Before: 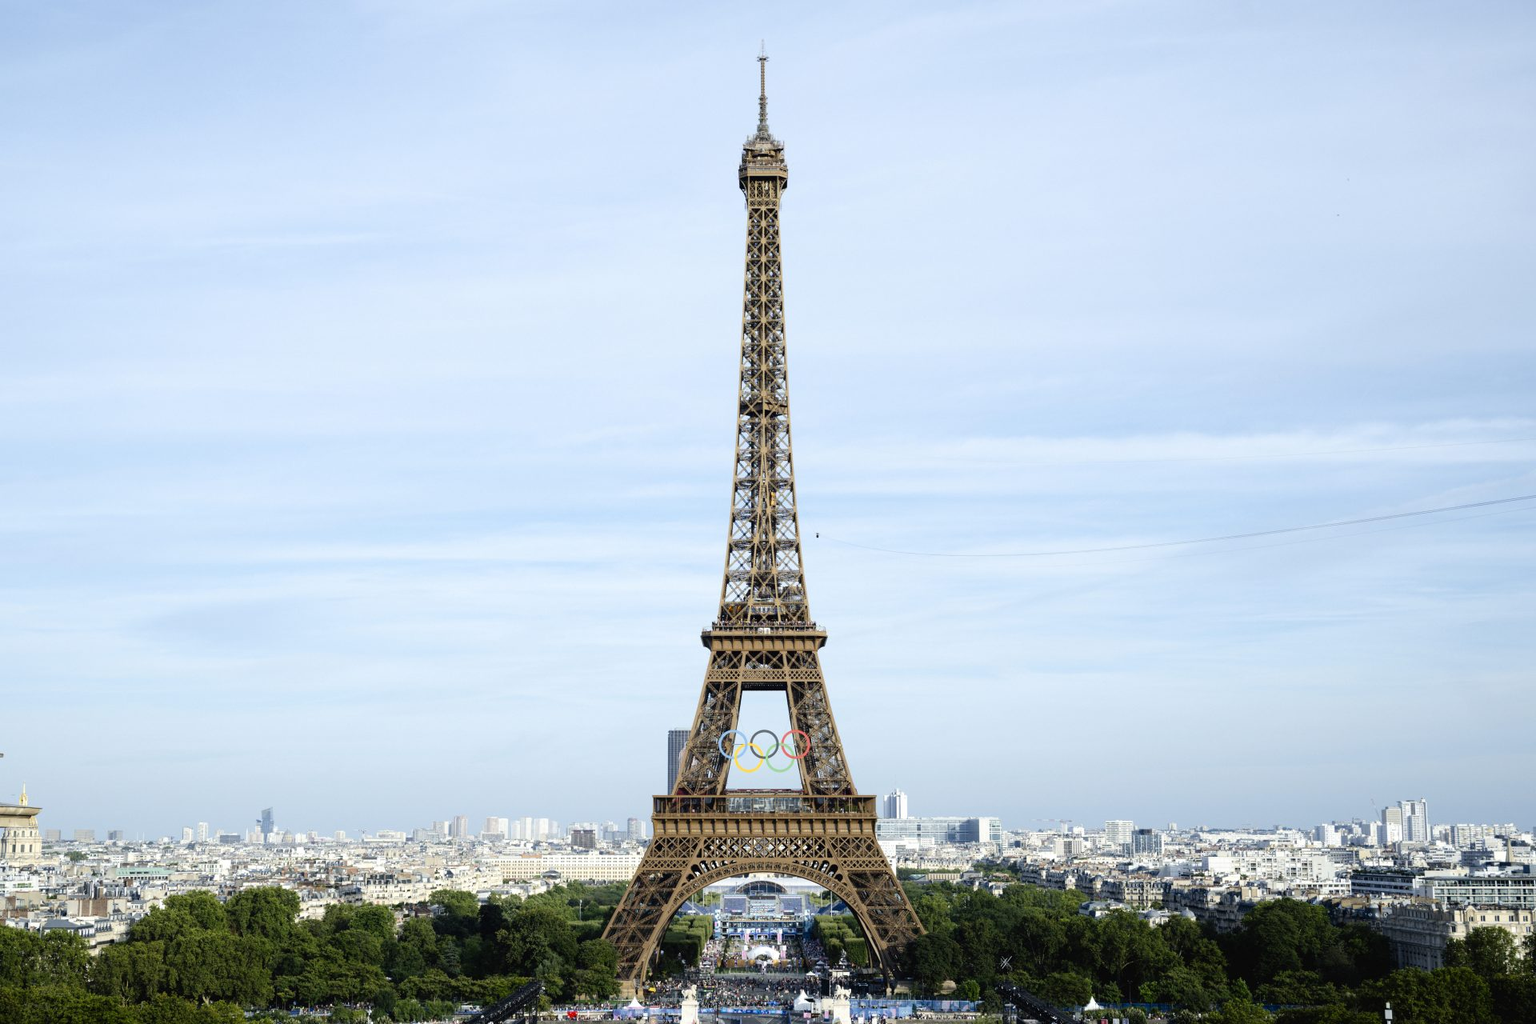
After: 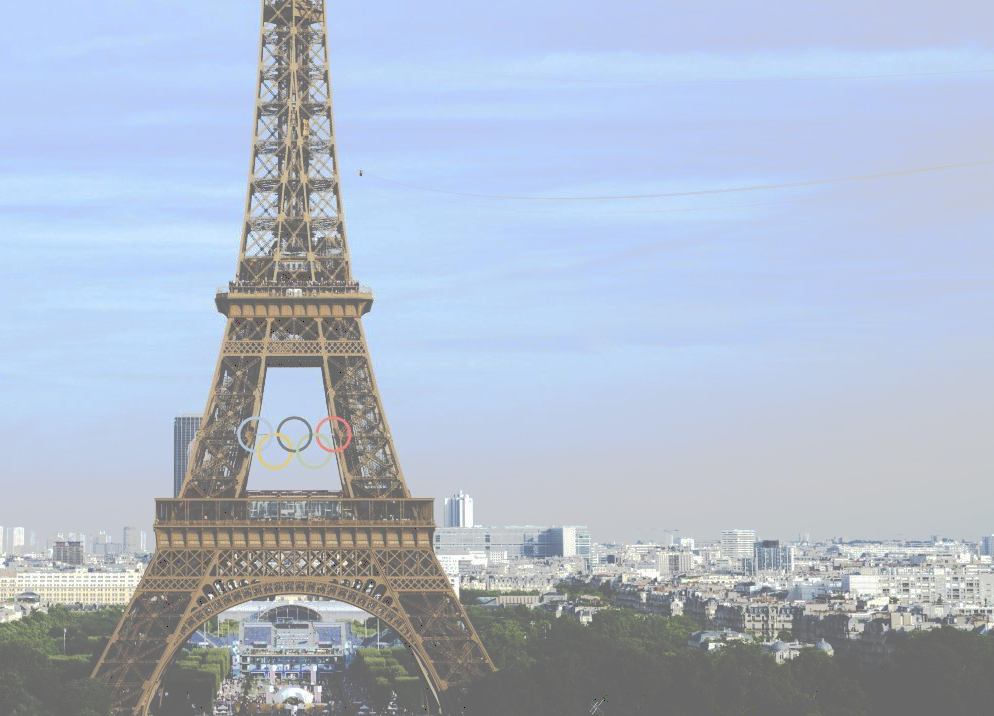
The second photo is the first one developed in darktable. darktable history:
crop: left 34.479%, top 38.822%, right 13.718%, bottom 5.172%
tone curve: curves: ch0 [(0, 0) (0.003, 0.437) (0.011, 0.438) (0.025, 0.441) (0.044, 0.441) (0.069, 0.441) (0.1, 0.444) (0.136, 0.447) (0.177, 0.452) (0.224, 0.457) (0.277, 0.466) (0.335, 0.485) (0.399, 0.514) (0.468, 0.558) (0.543, 0.616) (0.623, 0.686) (0.709, 0.76) (0.801, 0.803) (0.898, 0.825) (1, 1)], preserve colors none
